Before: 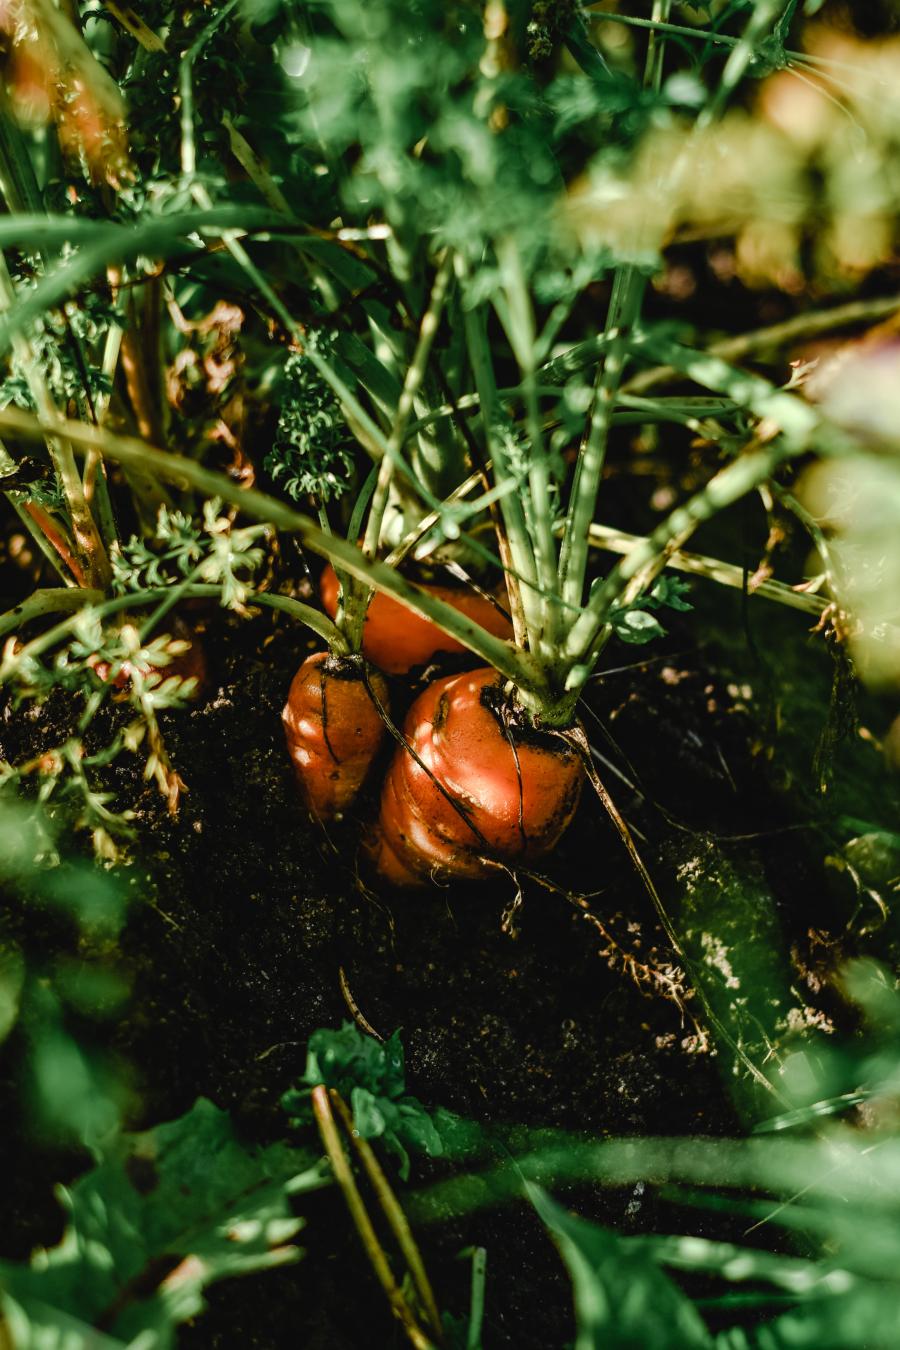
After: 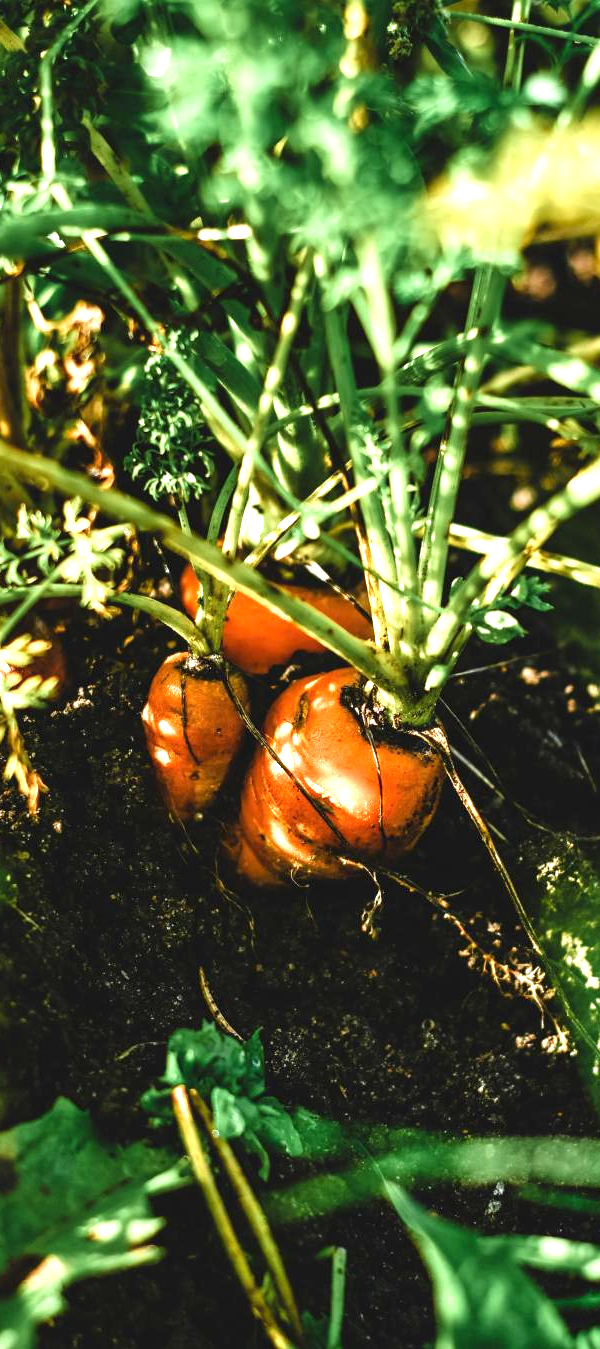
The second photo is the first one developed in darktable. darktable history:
crop and rotate: left 15.6%, right 17.727%
exposure: black level correction 0, exposure 1.349 EV, compensate highlight preservation false
